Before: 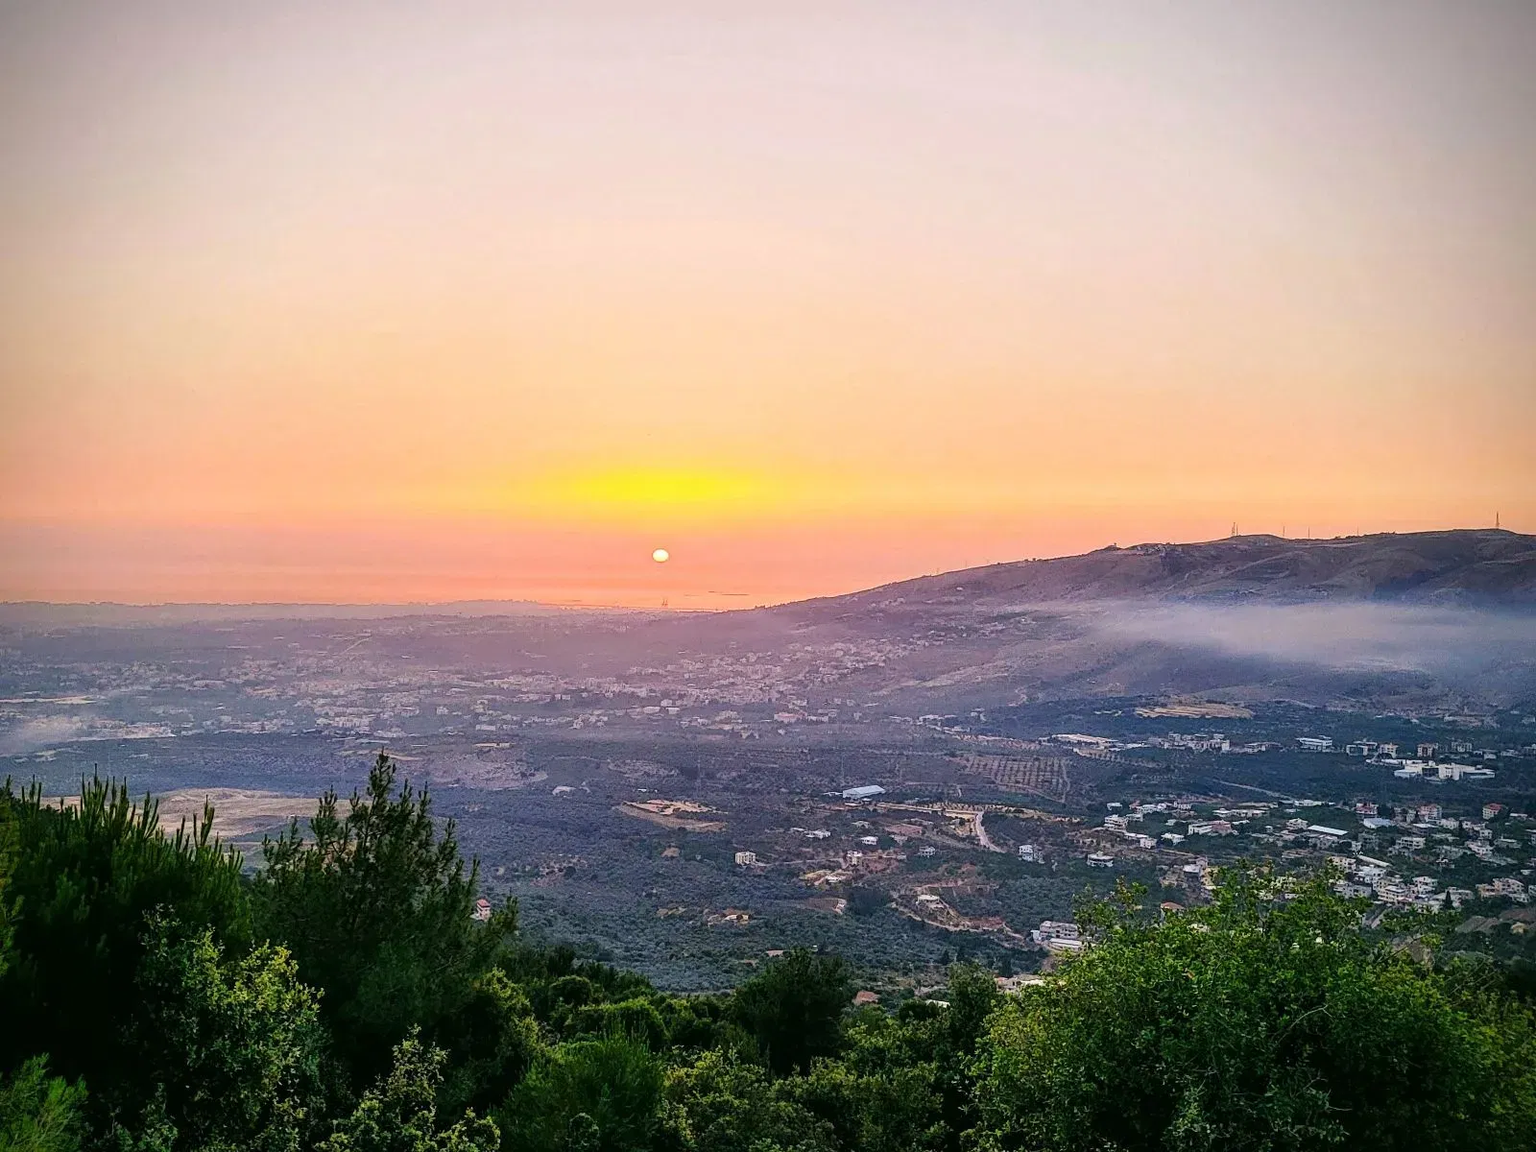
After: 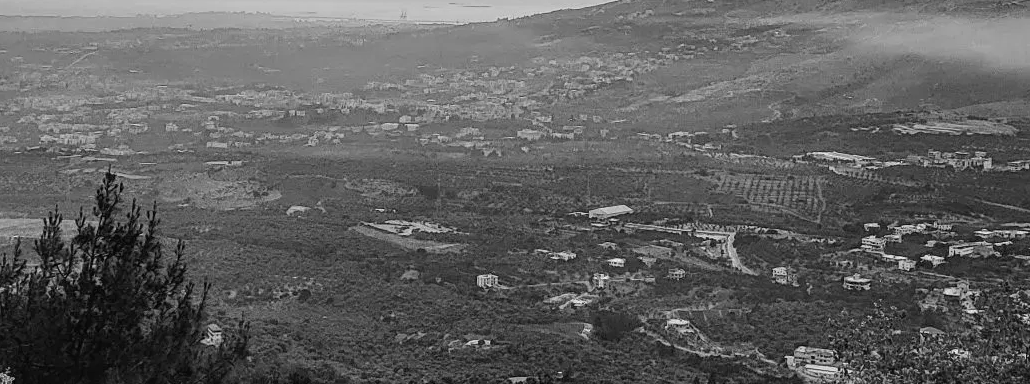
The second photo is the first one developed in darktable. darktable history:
crop: left 18.091%, top 51.13%, right 17.525%, bottom 16.85%
monochrome: a 32, b 64, size 2.3
exposure: compensate highlight preservation false
